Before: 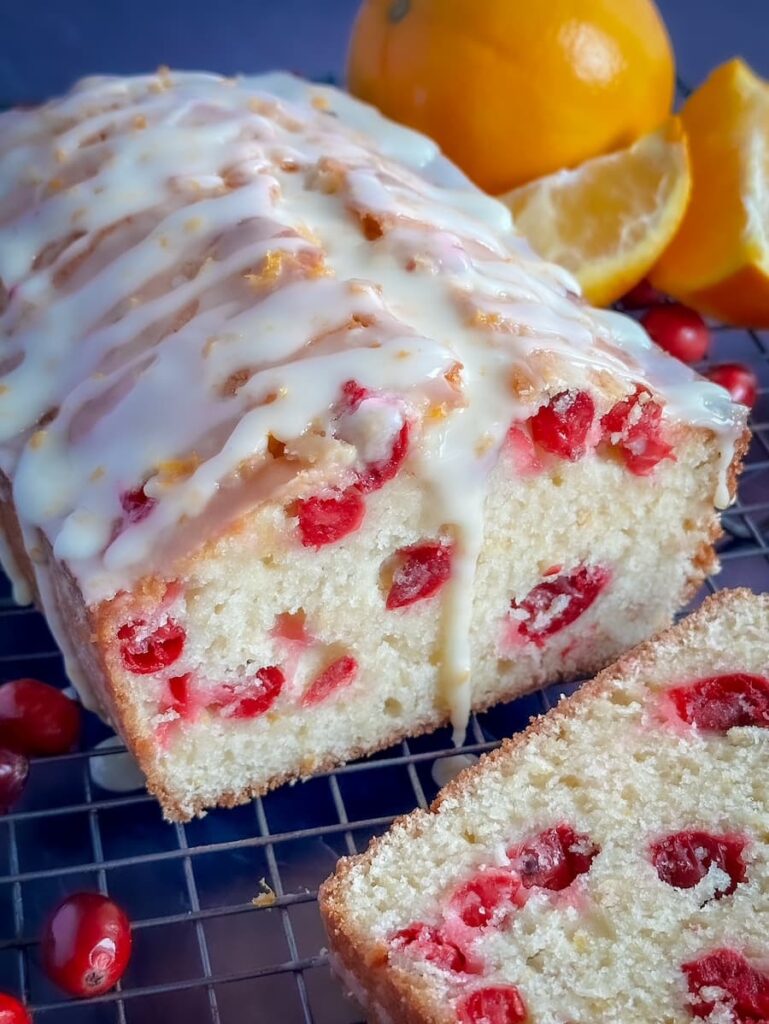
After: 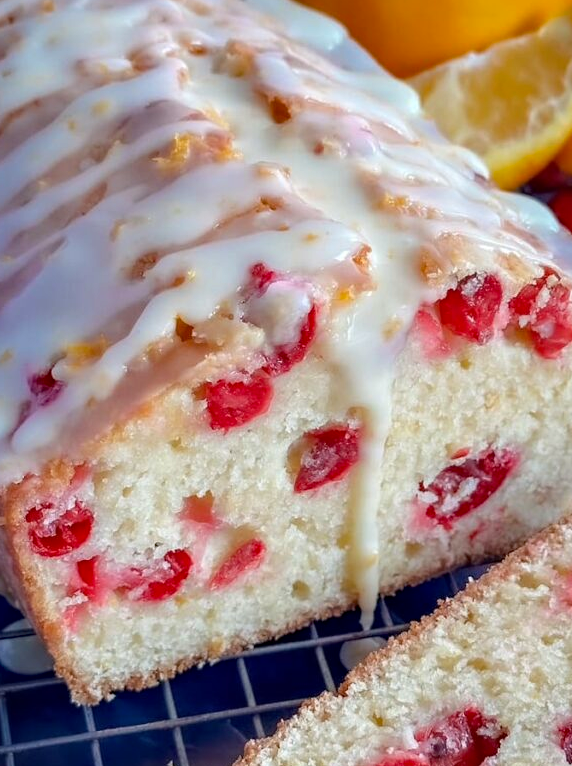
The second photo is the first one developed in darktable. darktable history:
crop and rotate: left 12.009%, top 11.442%, right 13.503%, bottom 13.742%
haze removal: compatibility mode true, adaptive false
